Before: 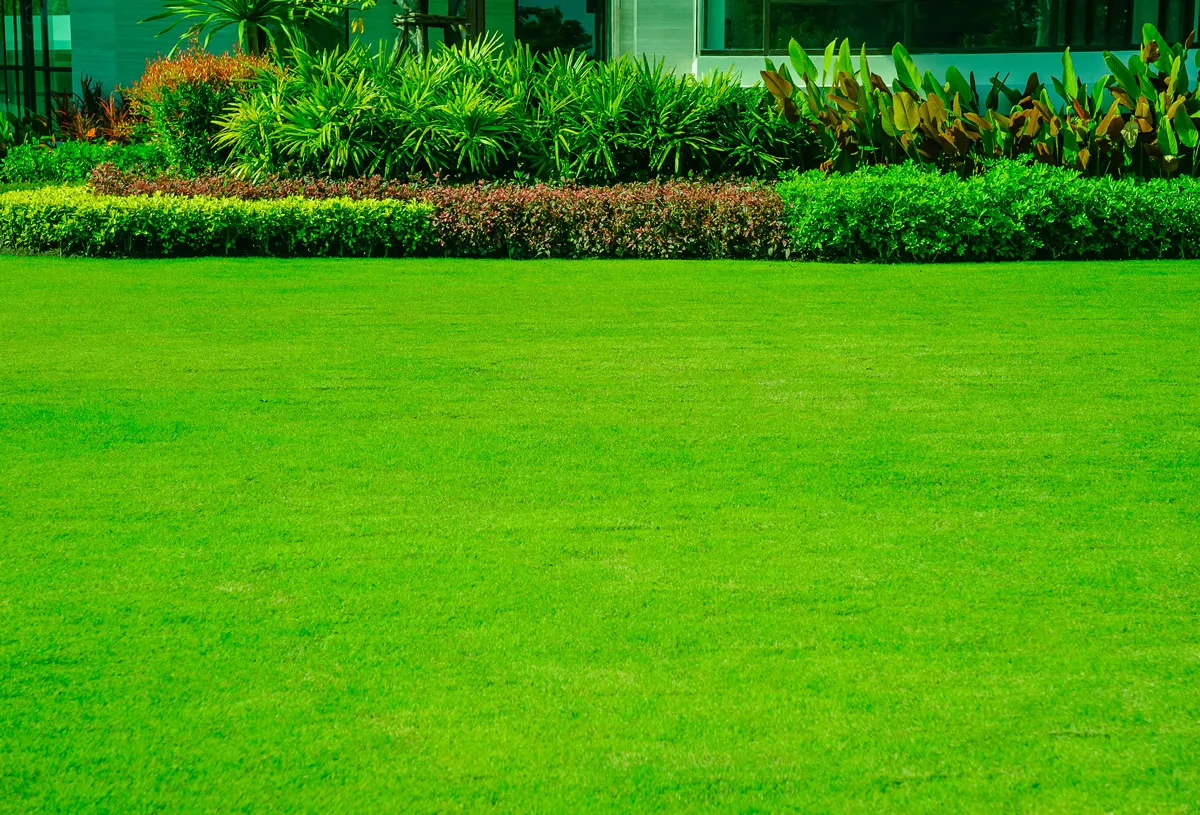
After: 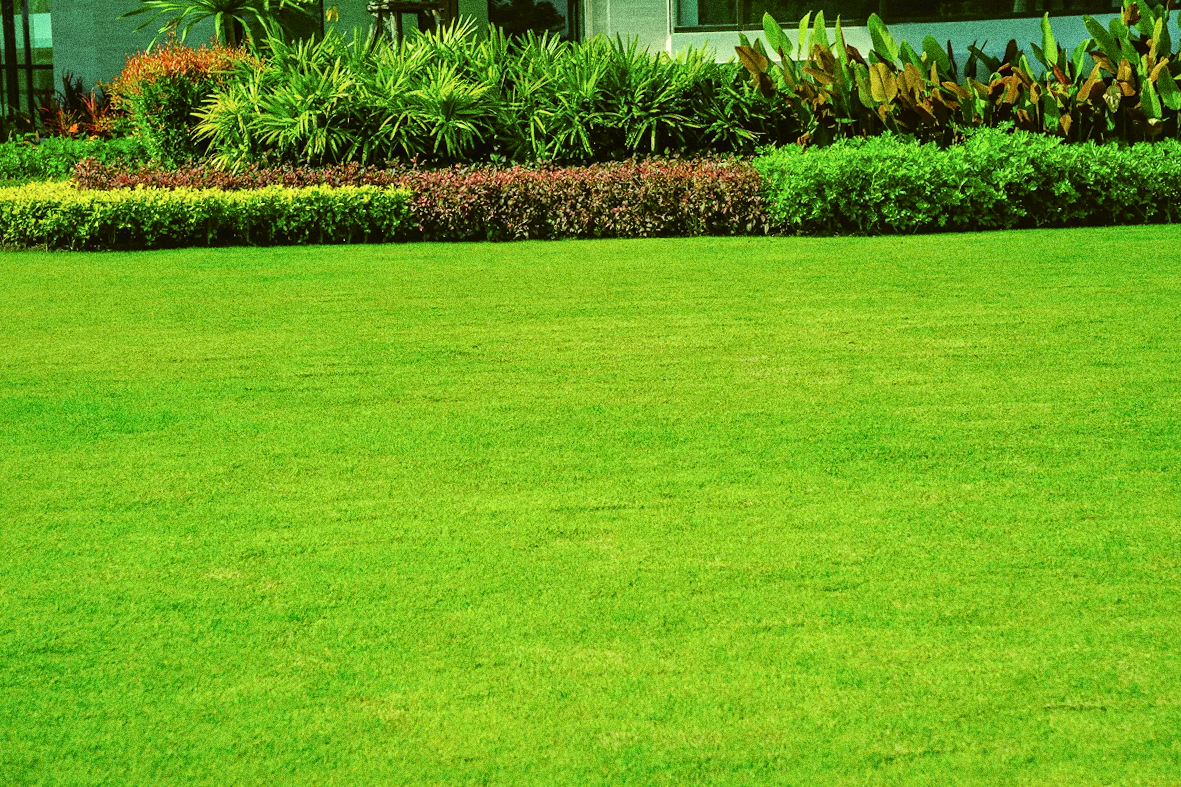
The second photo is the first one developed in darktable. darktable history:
tone curve: curves: ch0 [(0, 0.036) (0.119, 0.115) (0.461, 0.479) (0.715, 0.767) (0.817, 0.865) (1, 0.998)]; ch1 [(0, 0) (0.377, 0.416) (0.44, 0.478) (0.487, 0.498) (0.514, 0.525) (0.538, 0.552) (0.67, 0.688) (1, 1)]; ch2 [(0, 0) (0.38, 0.405) (0.463, 0.445) (0.492, 0.486) (0.524, 0.541) (0.578, 0.59) (0.653, 0.658) (1, 1)], color space Lab, independent channels, preserve colors none
rotate and perspective: rotation -1.32°, lens shift (horizontal) -0.031, crop left 0.015, crop right 0.985, crop top 0.047, crop bottom 0.982
grain: strength 49.07%
local contrast: mode bilateral grid, contrast 20, coarseness 50, detail 132%, midtone range 0.2
white balance: emerald 1
